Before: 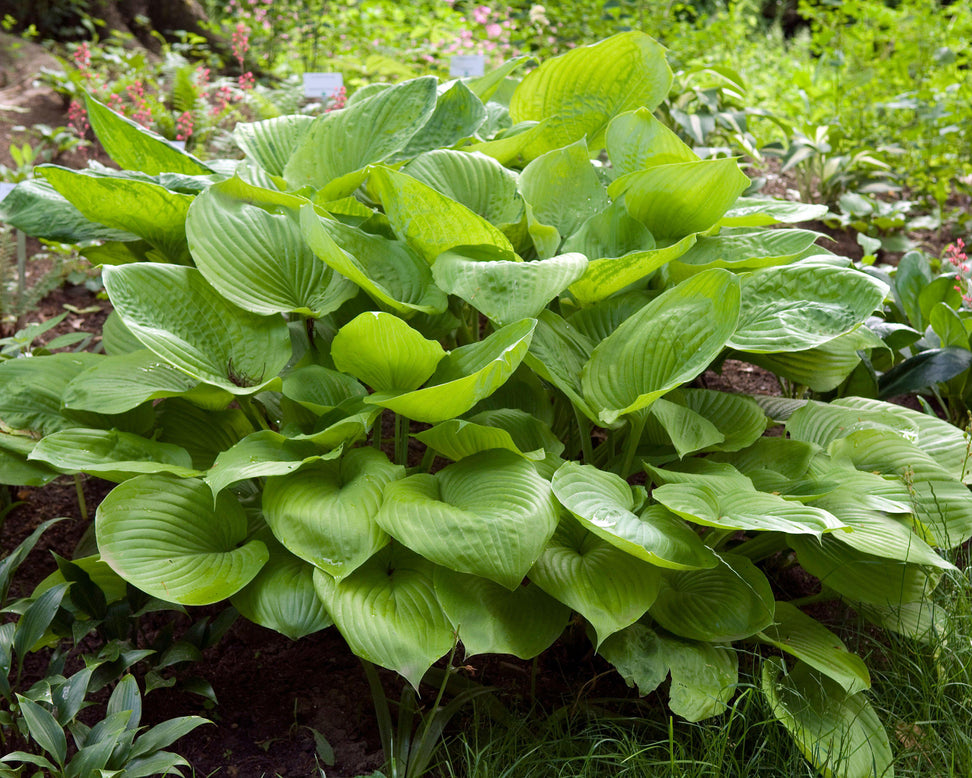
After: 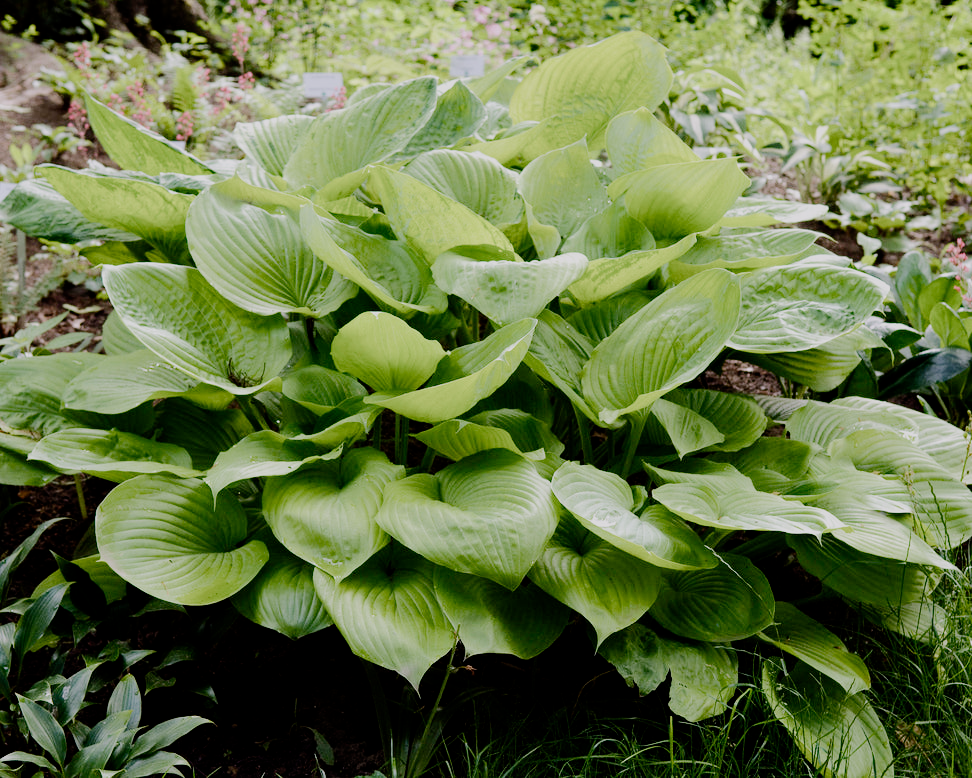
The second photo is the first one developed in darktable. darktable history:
filmic rgb: middle gray luminance 18%, black relative exposure -7.5 EV, white relative exposure 8.5 EV, threshold 6 EV, target black luminance 0%, hardness 2.23, latitude 18.37%, contrast 0.878, highlights saturation mix 5%, shadows ↔ highlights balance 10.15%, add noise in highlights 0, preserve chrominance no, color science v3 (2019), use custom middle-gray values true, iterations of high-quality reconstruction 0, contrast in highlights soft, enable highlight reconstruction true
color balance rgb: shadows lift › chroma 2%, shadows lift › hue 135.47°, highlights gain › chroma 2%, highlights gain › hue 291.01°, global offset › luminance 0.5%, perceptual saturation grading › global saturation -10.8%, perceptual saturation grading › highlights -26.83%, perceptual saturation grading › shadows 21.25%, perceptual brilliance grading › highlights 17.77%, perceptual brilliance grading › mid-tones 31.71%, perceptual brilliance grading › shadows -31.01%, global vibrance 24.91%
